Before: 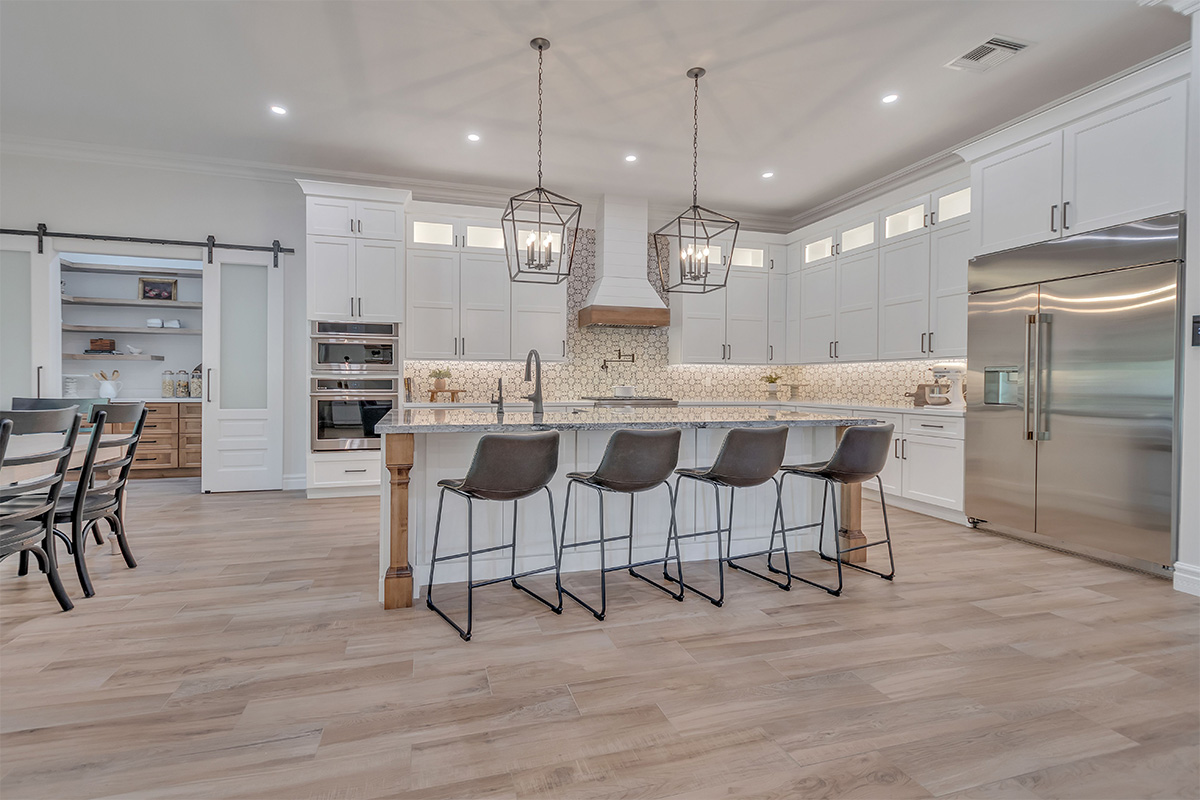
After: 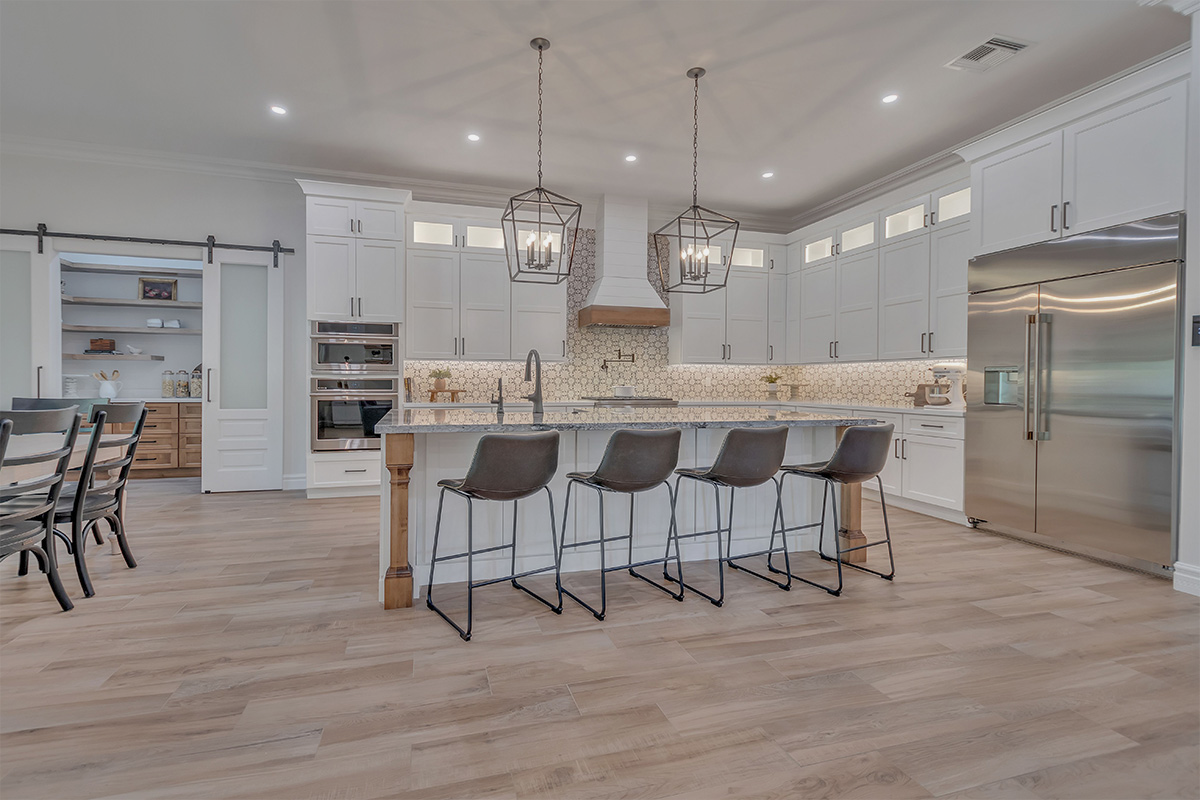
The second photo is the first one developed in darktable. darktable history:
exposure: exposure -0.143 EV, compensate highlight preservation false
shadows and highlights: on, module defaults
